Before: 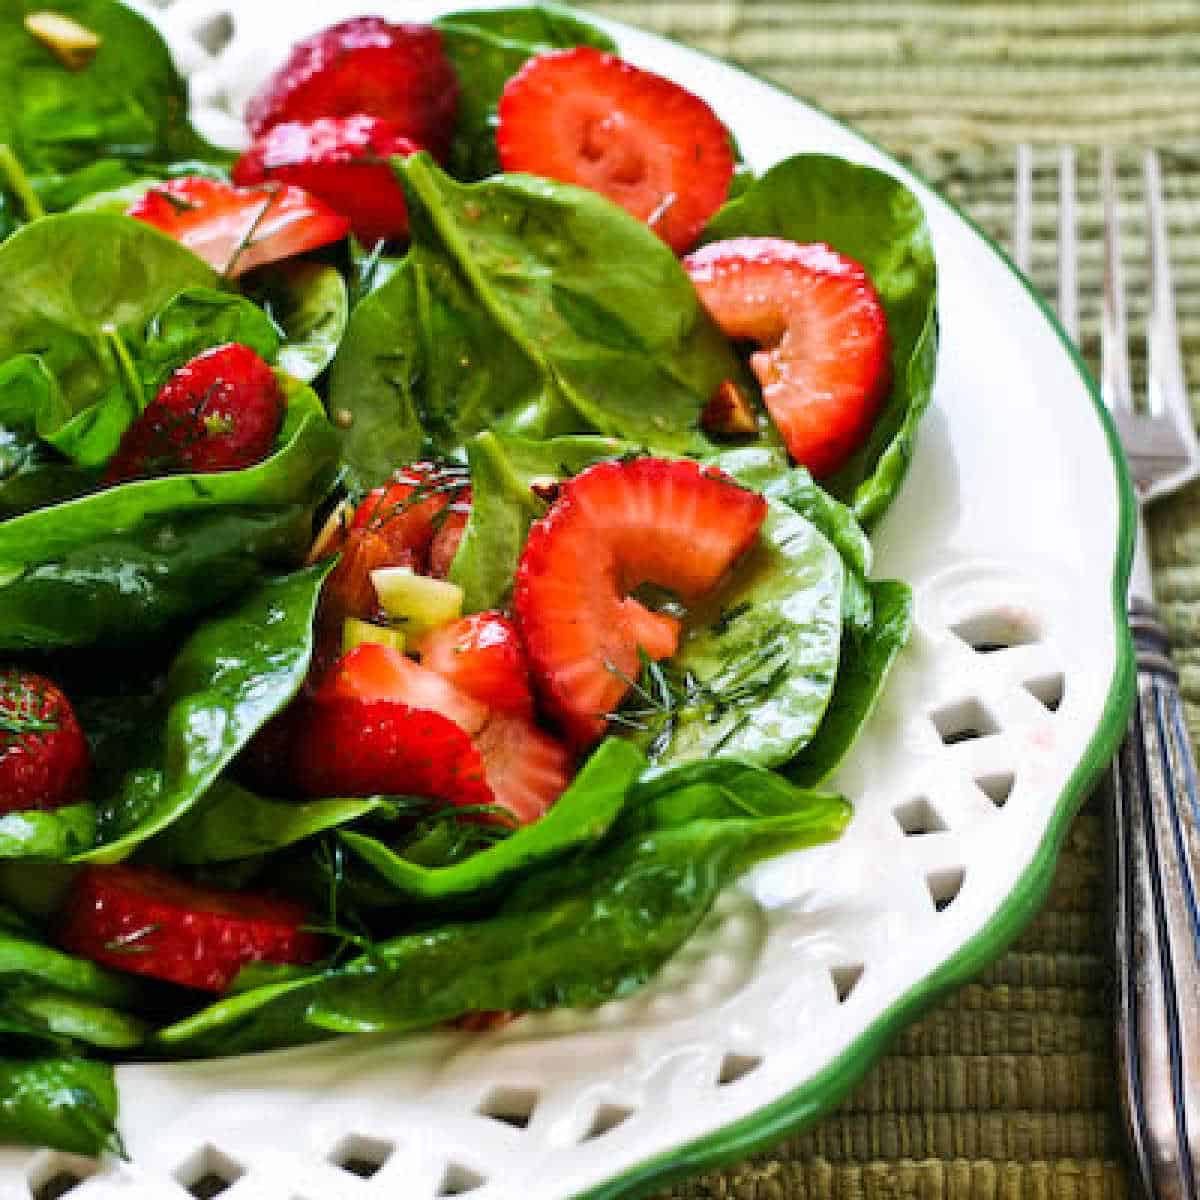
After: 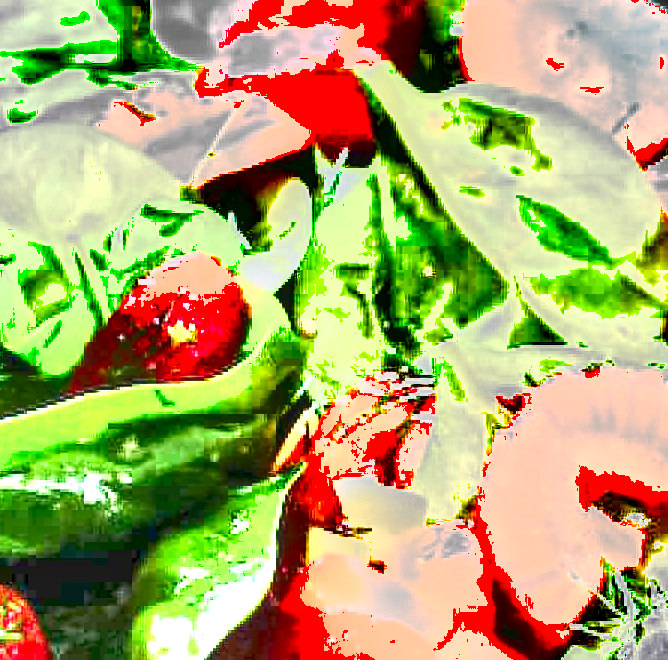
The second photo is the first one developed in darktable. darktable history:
crop and rotate: left 3.027%, top 7.515%, right 41.293%, bottom 37.418%
shadows and highlights: soften with gaussian
local contrast: detail 130%
levels: levels [0, 0.478, 1]
exposure: exposure 3.07 EV, compensate highlight preservation false
